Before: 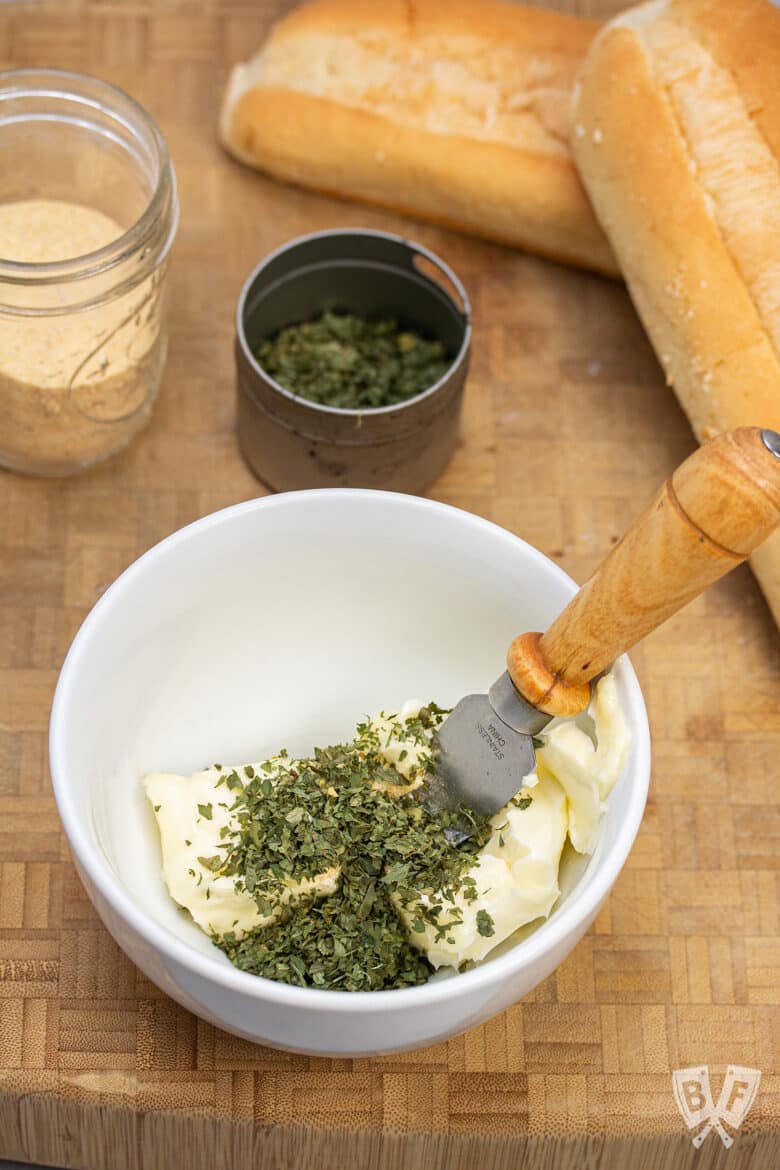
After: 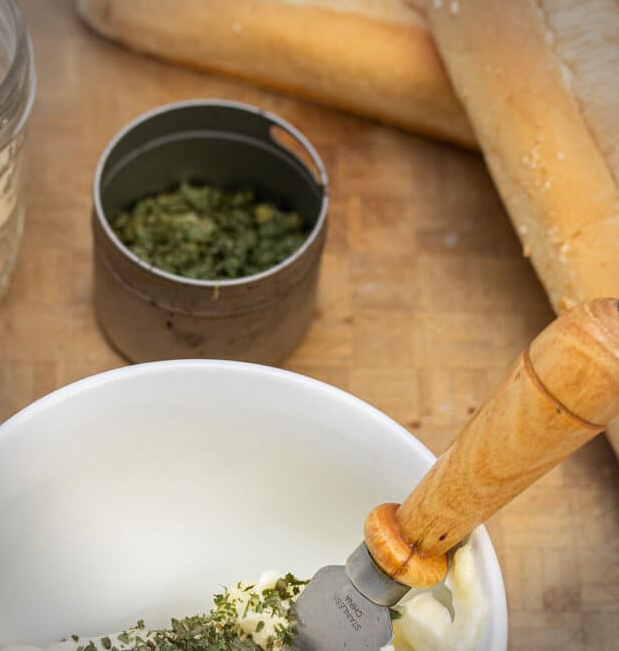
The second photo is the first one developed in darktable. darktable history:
crop: left 18.38%, top 11.092%, right 2.134%, bottom 33.217%
vignetting: dithering 8-bit output, unbound false
